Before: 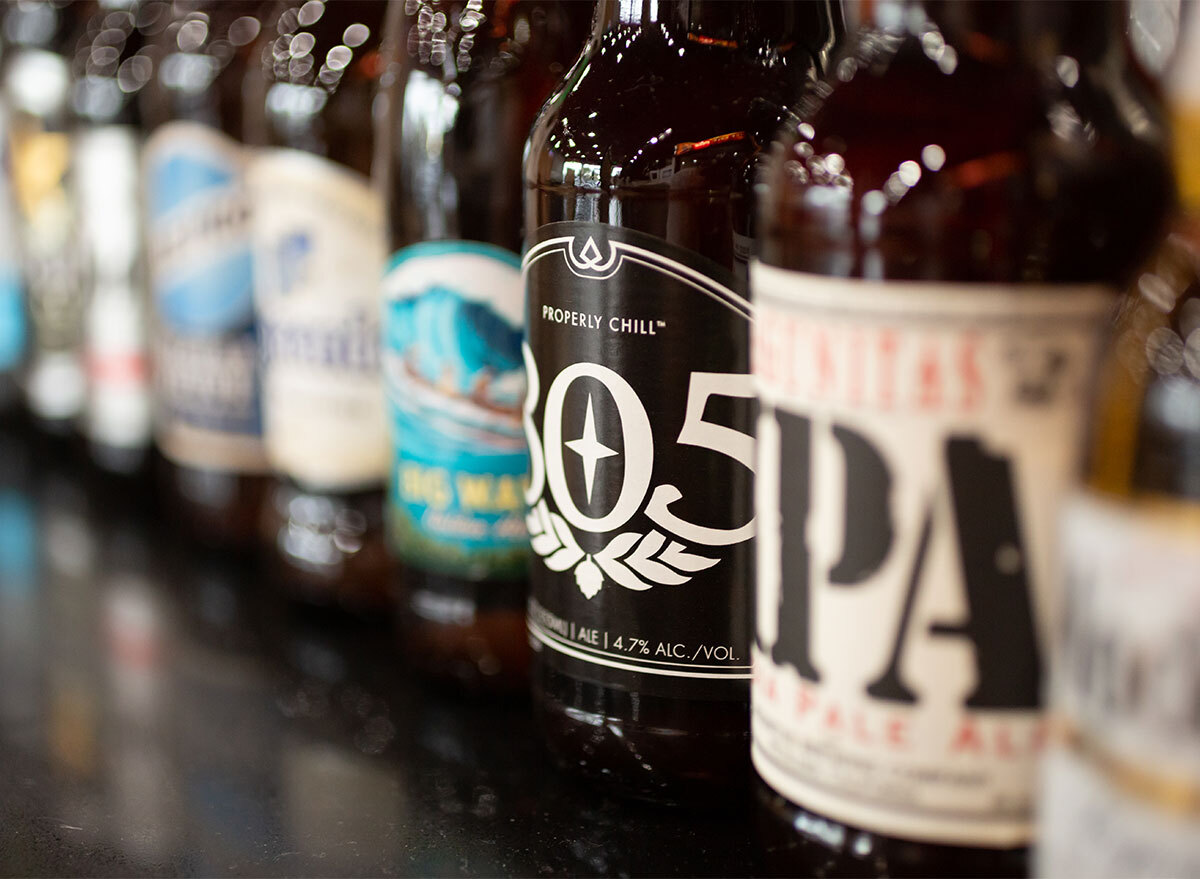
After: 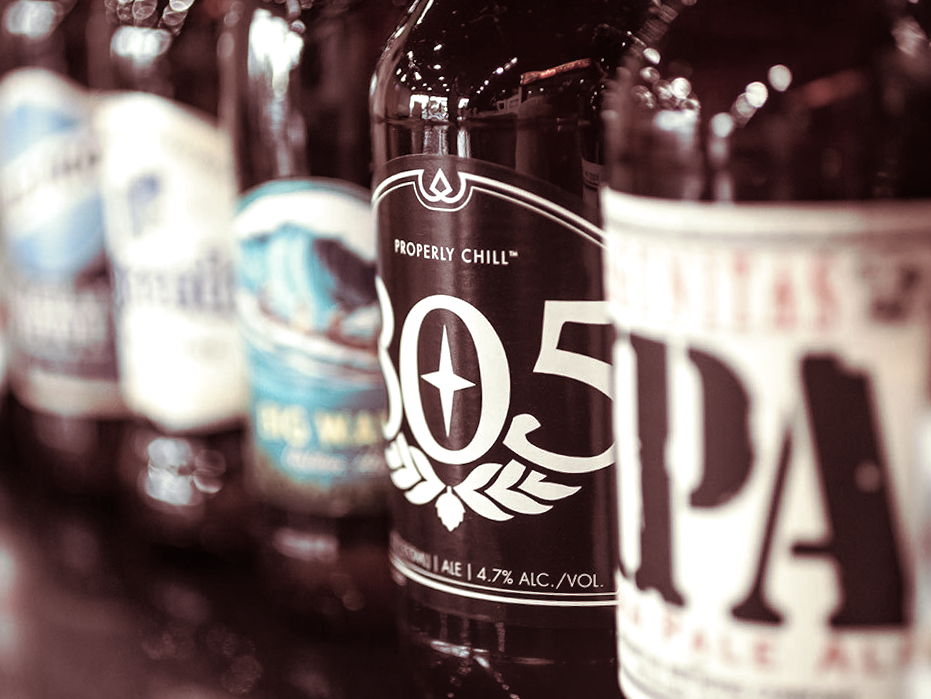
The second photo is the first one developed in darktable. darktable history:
crop: left 11.225%, top 5.381%, right 9.565%, bottom 10.314%
color balance rgb: linear chroma grading › global chroma -16.06%, perceptual saturation grading › global saturation -32.85%, global vibrance -23.56%
rotate and perspective: rotation -2°, crop left 0.022, crop right 0.978, crop top 0.049, crop bottom 0.951
split-toning: on, module defaults
exposure: exposure 0.161 EV, compensate highlight preservation false
tone equalizer: -8 EV -0.001 EV, -7 EV 0.001 EV, -6 EV -0.002 EV, -5 EV -0.003 EV, -4 EV -0.062 EV, -3 EV -0.222 EV, -2 EV -0.267 EV, -1 EV 0.105 EV, +0 EV 0.303 EV
local contrast: on, module defaults
